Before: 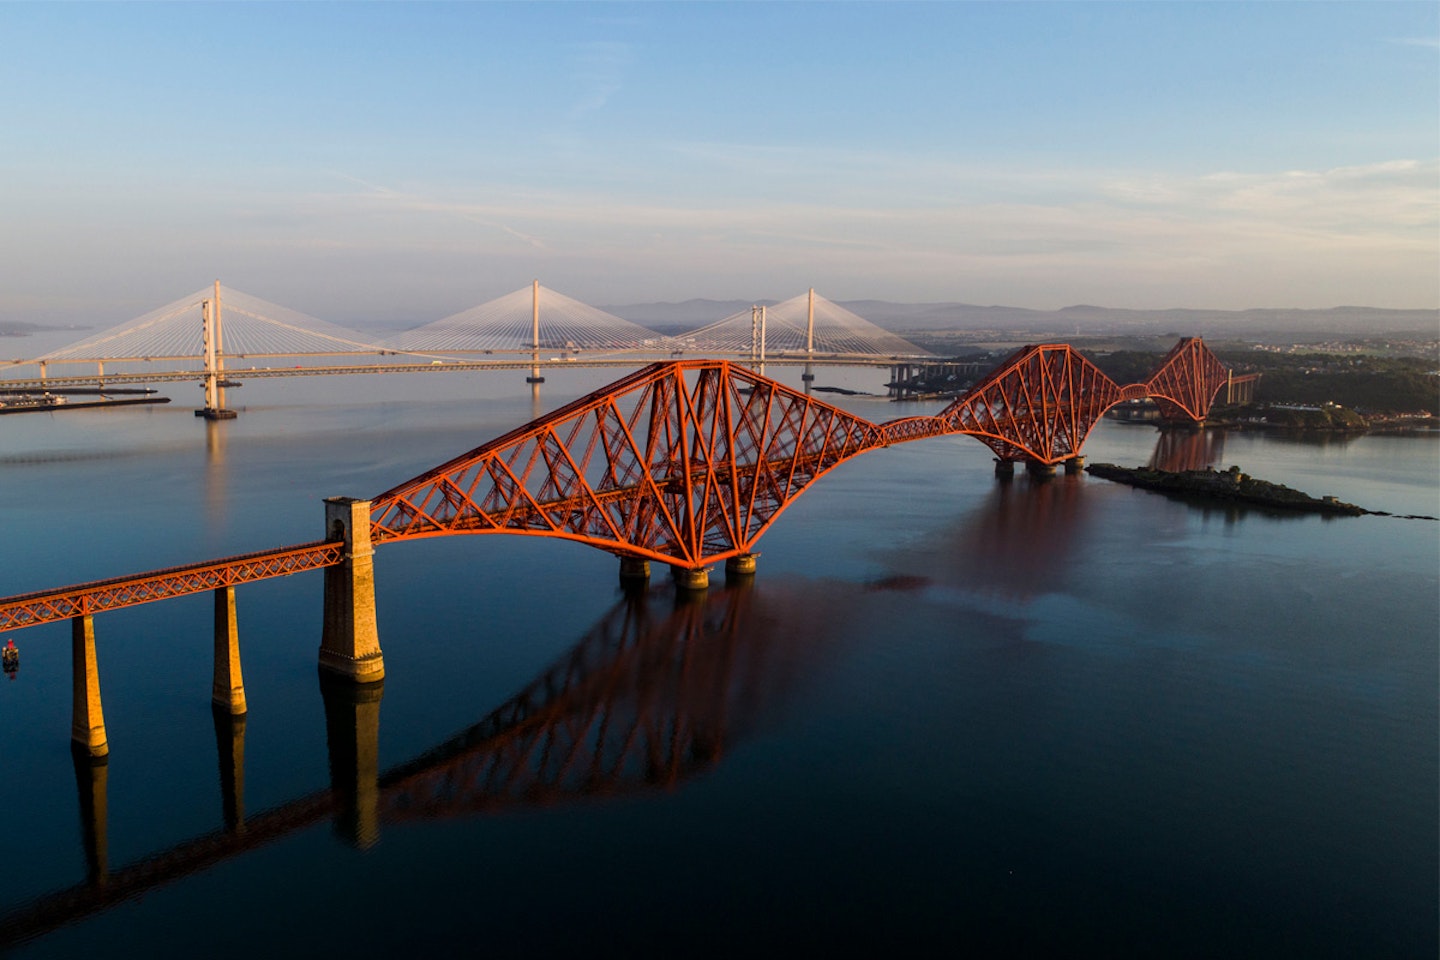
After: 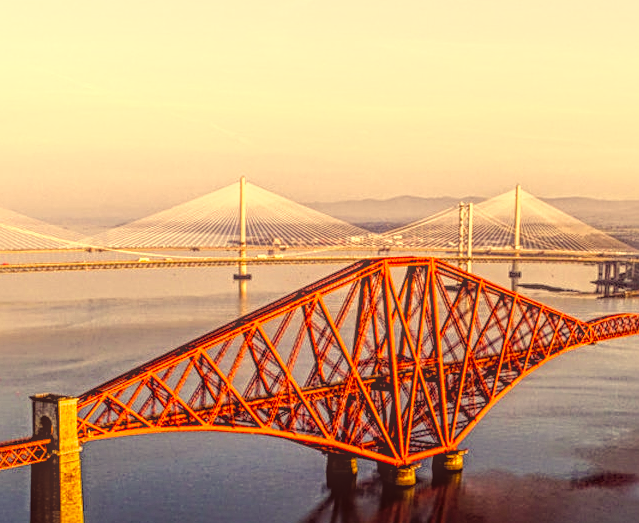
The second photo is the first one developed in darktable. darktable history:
local contrast: highlights 20%, shadows 23%, detail 200%, midtone range 0.2
tone curve: curves: ch0 [(0, 0) (0.051, 0.047) (0.102, 0.099) (0.258, 0.29) (0.442, 0.527) (0.695, 0.804) (0.88, 0.952) (1, 1)]; ch1 [(0, 0) (0.339, 0.298) (0.402, 0.363) (0.444, 0.415) (0.485, 0.469) (0.494, 0.493) (0.504, 0.501) (0.525, 0.534) (0.555, 0.593) (0.594, 0.648) (1, 1)]; ch2 [(0, 0) (0.48, 0.48) (0.504, 0.5) (0.535, 0.557) (0.581, 0.623) (0.649, 0.683) (0.824, 0.815) (1, 1)], preserve colors none
color correction: highlights a* 10.04, highlights b* 38.92, shadows a* 14.62, shadows b* 3.1
sharpen: radius 4.848
tone equalizer: -8 EV -0.739 EV, -7 EV -0.731 EV, -6 EV -0.63 EV, -5 EV -0.372 EV, -3 EV 0.393 EV, -2 EV 0.6 EV, -1 EV 0.692 EV, +0 EV 0.772 EV
crop: left 20.359%, top 10.833%, right 35.261%, bottom 34.655%
